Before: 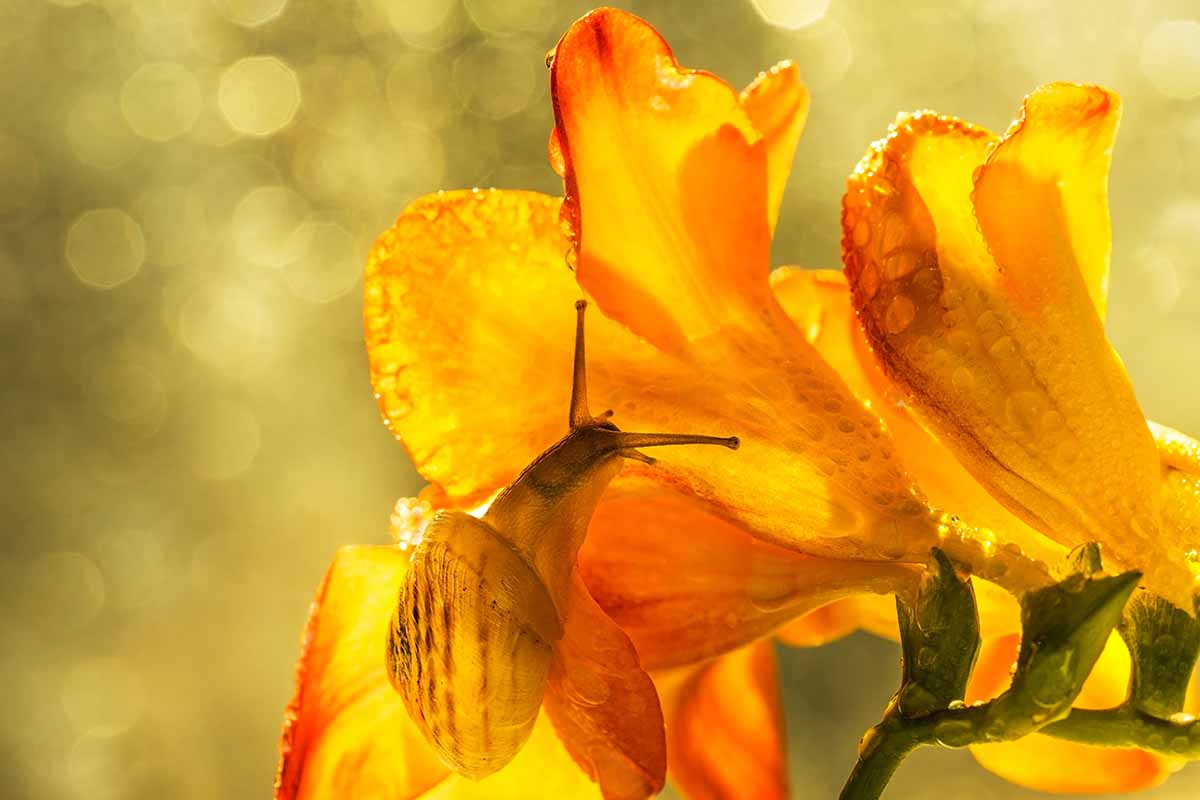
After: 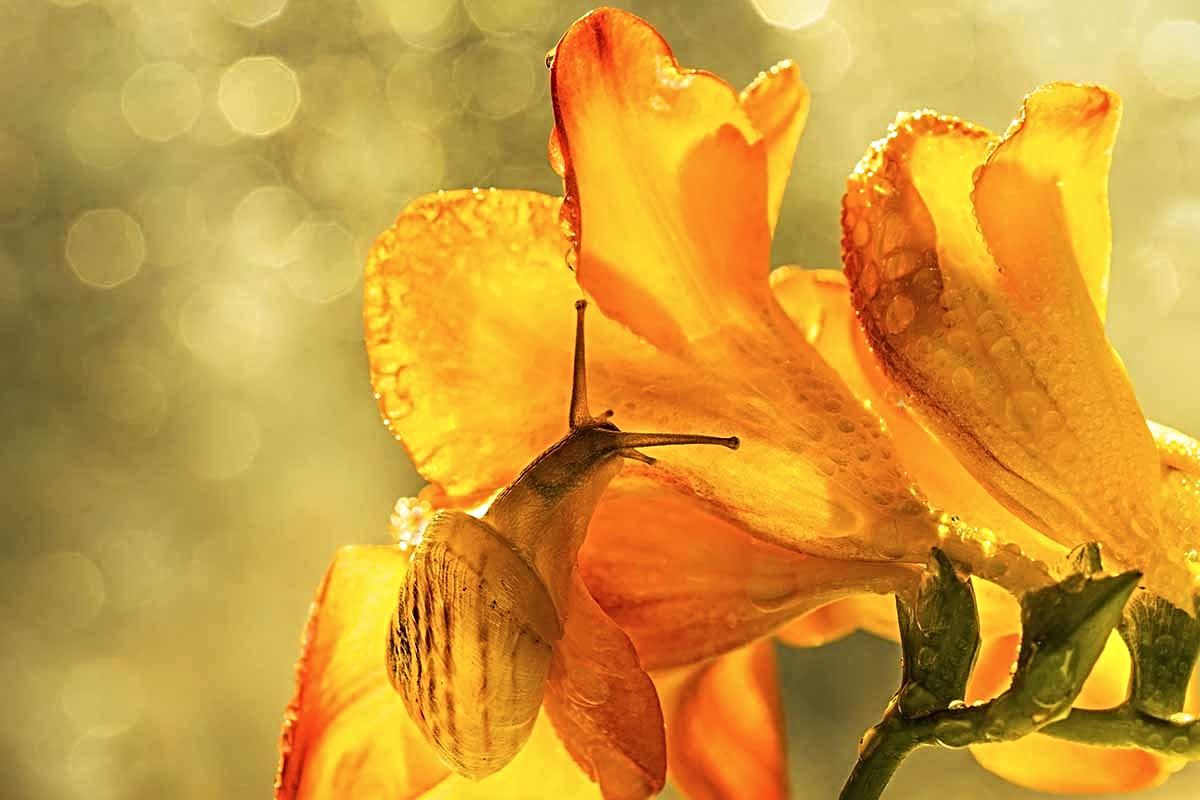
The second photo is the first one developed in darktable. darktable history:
contrast brightness saturation: saturation -0.082
sharpen: radius 3.987
